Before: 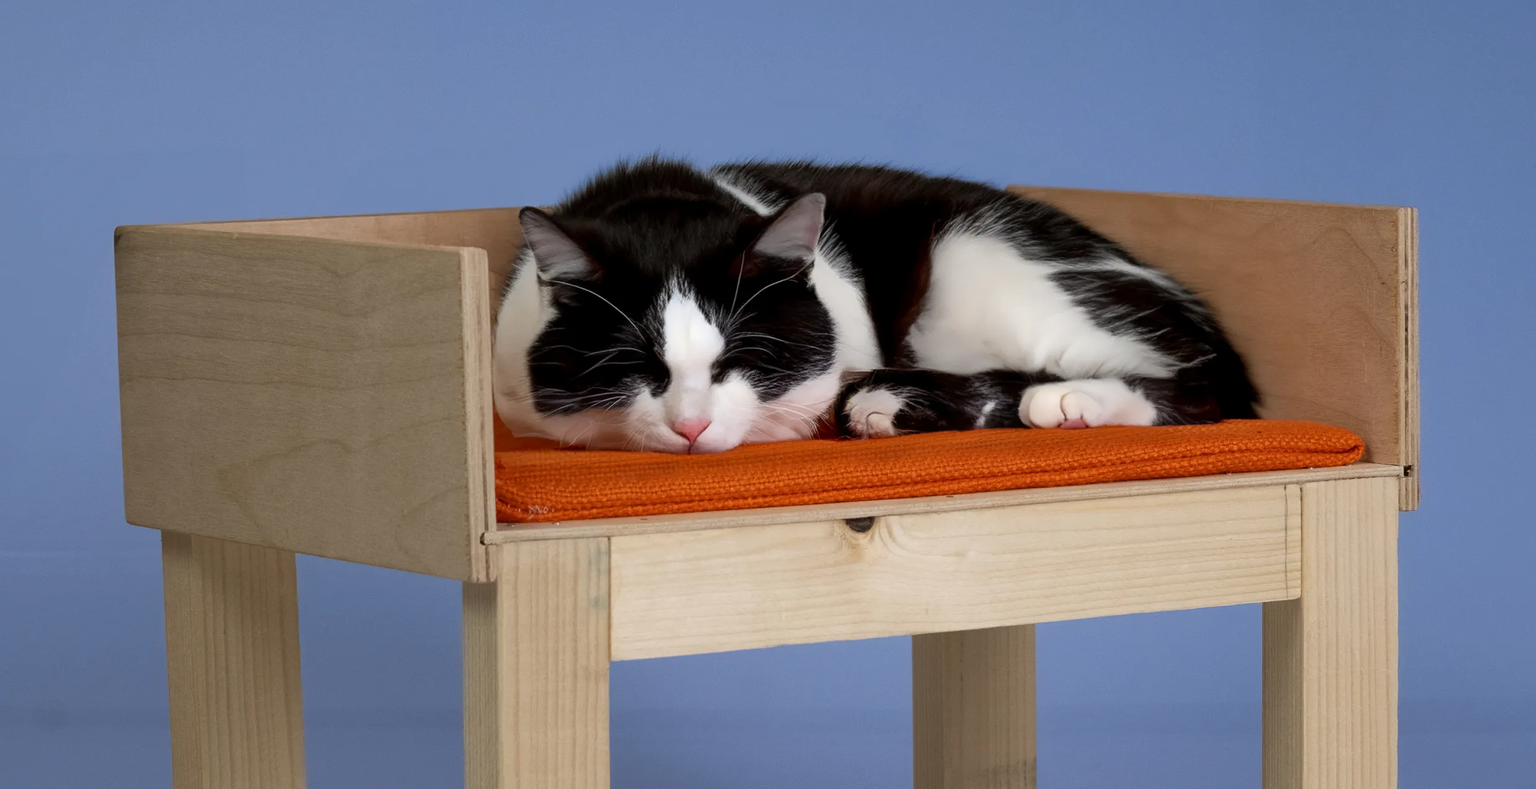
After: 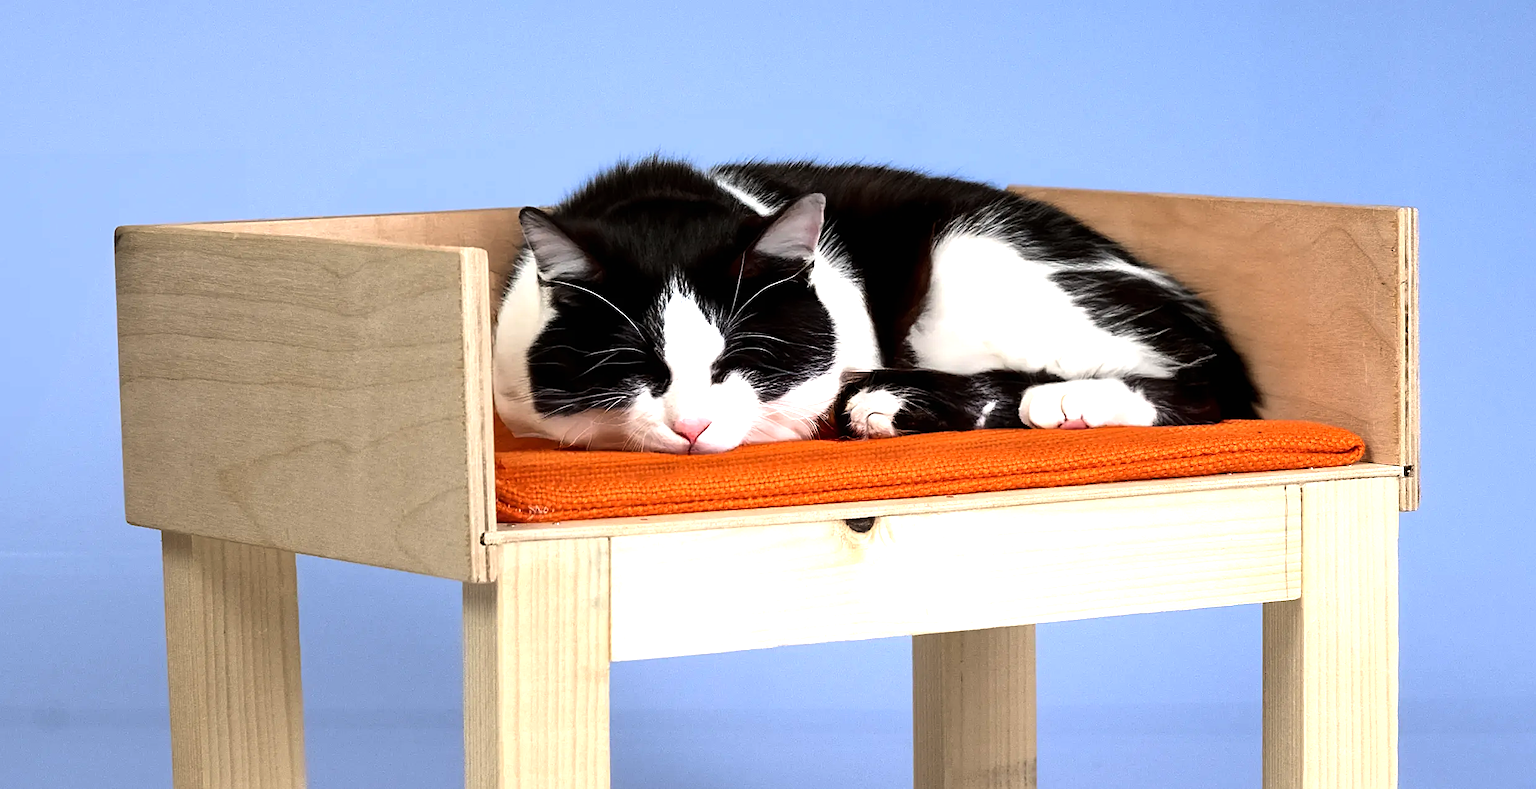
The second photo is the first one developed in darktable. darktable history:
exposure: black level correction 0, exposure 0.7 EV, compensate exposure bias true, compensate highlight preservation false
tone equalizer: -8 EV -0.75 EV, -7 EV -0.7 EV, -6 EV -0.6 EV, -5 EV -0.4 EV, -3 EV 0.4 EV, -2 EV 0.6 EV, -1 EV 0.7 EV, +0 EV 0.75 EV, edges refinement/feathering 500, mask exposure compensation -1.57 EV, preserve details no
sharpen: on, module defaults
